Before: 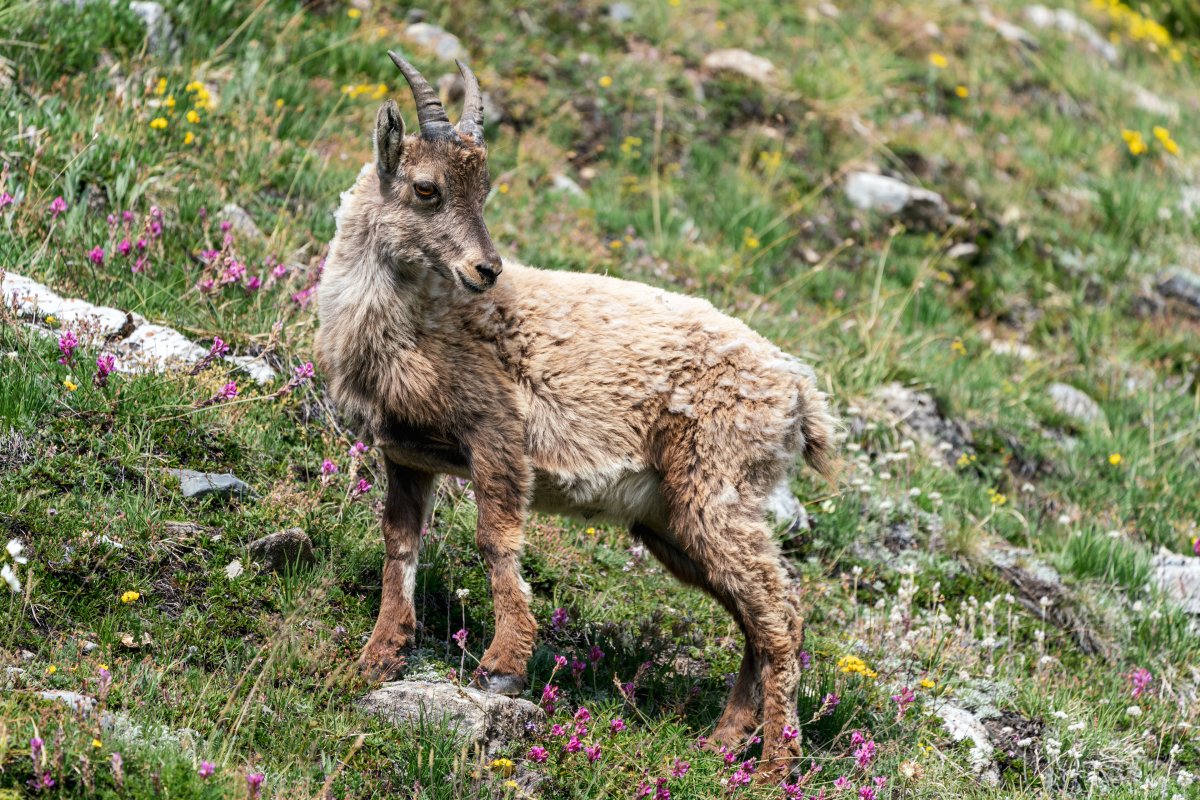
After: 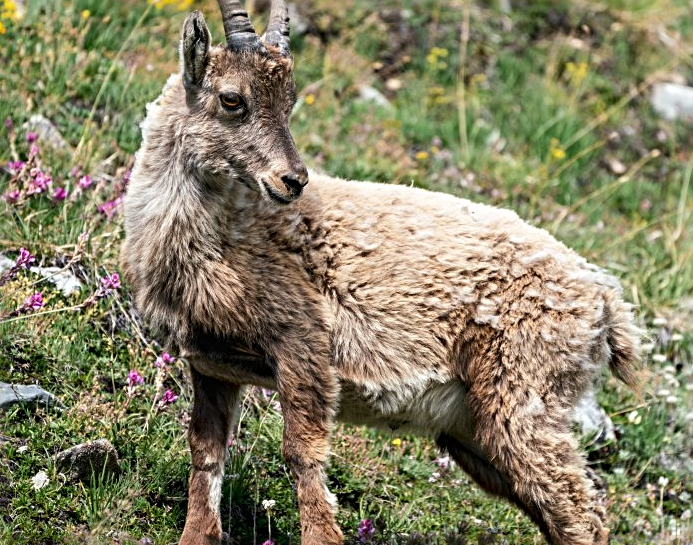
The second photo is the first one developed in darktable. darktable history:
crop: left 16.202%, top 11.208%, right 26.045%, bottom 20.557%
sharpen: radius 4
